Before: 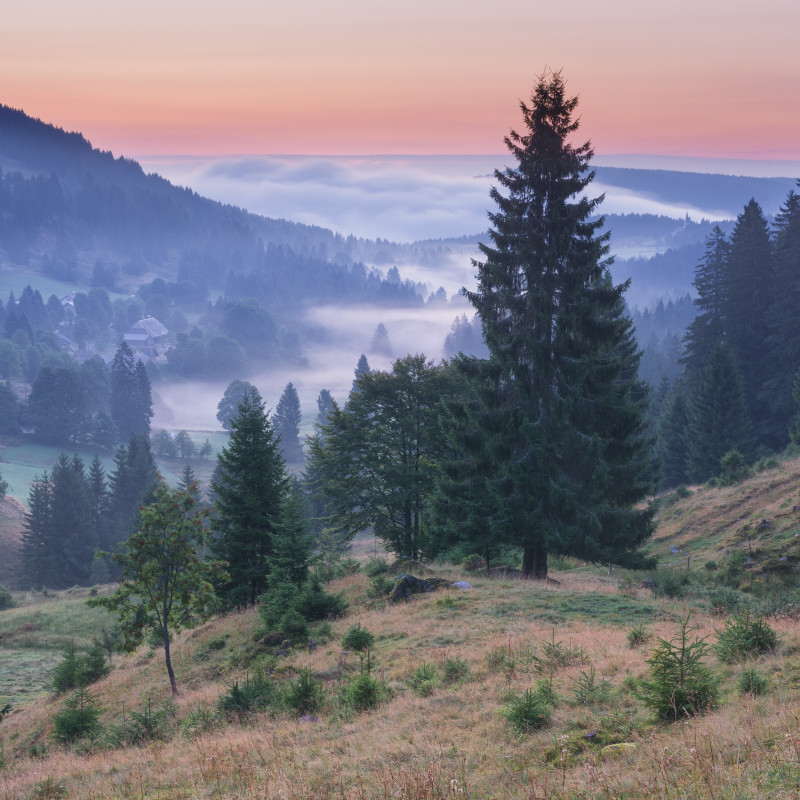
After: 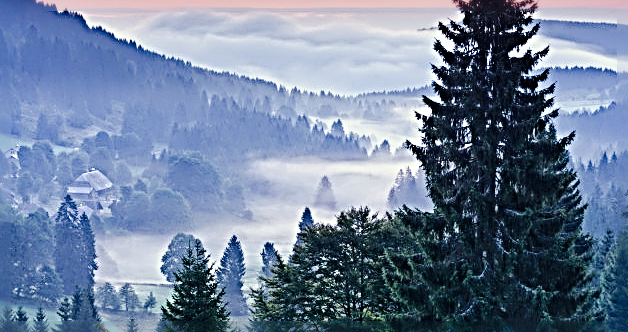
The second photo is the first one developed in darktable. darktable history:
sharpen: radius 4.001, amount 2
color correction: highlights a* -4.28, highlights b* 6.53
tone curve: curves: ch0 [(0, 0) (0.003, 0) (0.011, 0.001) (0.025, 0.003) (0.044, 0.005) (0.069, 0.011) (0.1, 0.021) (0.136, 0.035) (0.177, 0.079) (0.224, 0.134) (0.277, 0.219) (0.335, 0.315) (0.399, 0.42) (0.468, 0.529) (0.543, 0.636) (0.623, 0.727) (0.709, 0.805) (0.801, 0.88) (0.898, 0.957) (1, 1)], preserve colors none
crop: left 7.036%, top 18.398%, right 14.379%, bottom 40.043%
shadows and highlights: shadows 49, highlights -41, soften with gaussian
